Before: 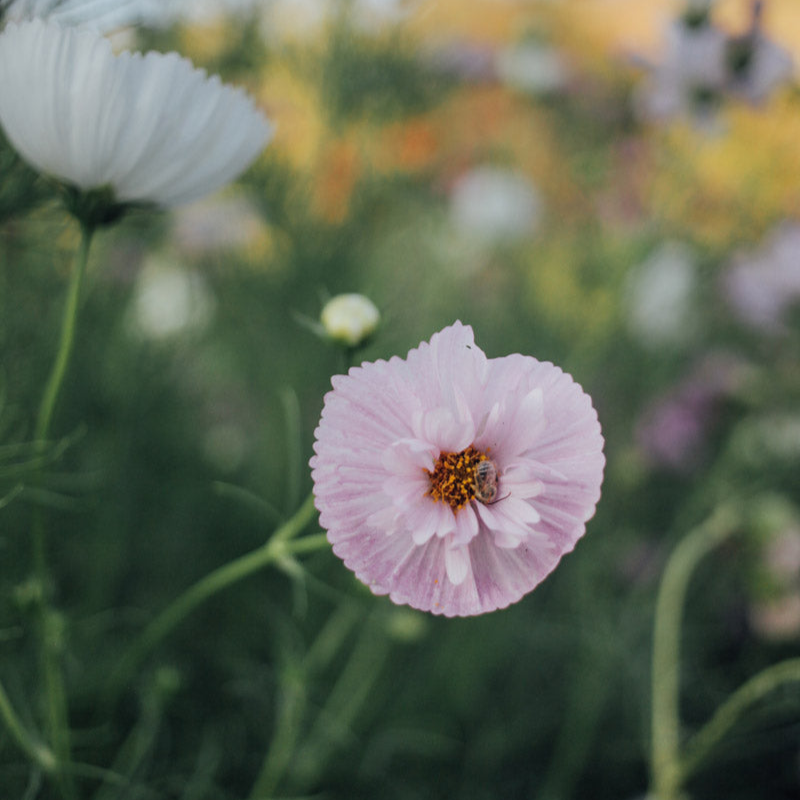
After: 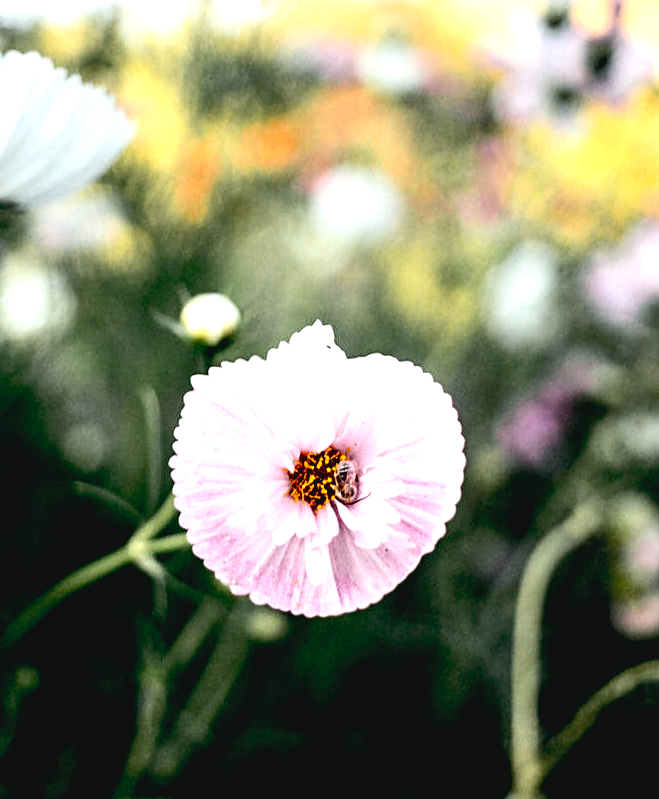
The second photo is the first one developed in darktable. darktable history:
tone curve: curves: ch0 [(0, 0.046) (0.04, 0.074) (0.831, 0.861) (1, 1)]; ch1 [(0, 0) (0.146, 0.159) (0.338, 0.365) (0.417, 0.455) (0.489, 0.486) (0.504, 0.502) (0.529, 0.537) (0.563, 0.567) (1, 1)]; ch2 [(0, 0) (0.307, 0.298) (0.388, 0.375) (0.443, 0.456) (0.485, 0.492) (0.544, 0.525) (1, 1)], color space Lab, independent channels, preserve colors none
crop: left 17.582%, bottom 0.031%
tone equalizer: -8 EV -0.75 EV, -7 EV -0.7 EV, -6 EV -0.6 EV, -5 EV -0.4 EV, -3 EV 0.4 EV, -2 EV 0.6 EV, -1 EV 0.7 EV, +0 EV 0.75 EV, edges refinement/feathering 500, mask exposure compensation -1.57 EV, preserve details no
sharpen: on, module defaults
exposure: black level correction 0.035, exposure 0.9 EV, compensate highlight preservation false
graduated density: rotation -180°, offset 27.42
